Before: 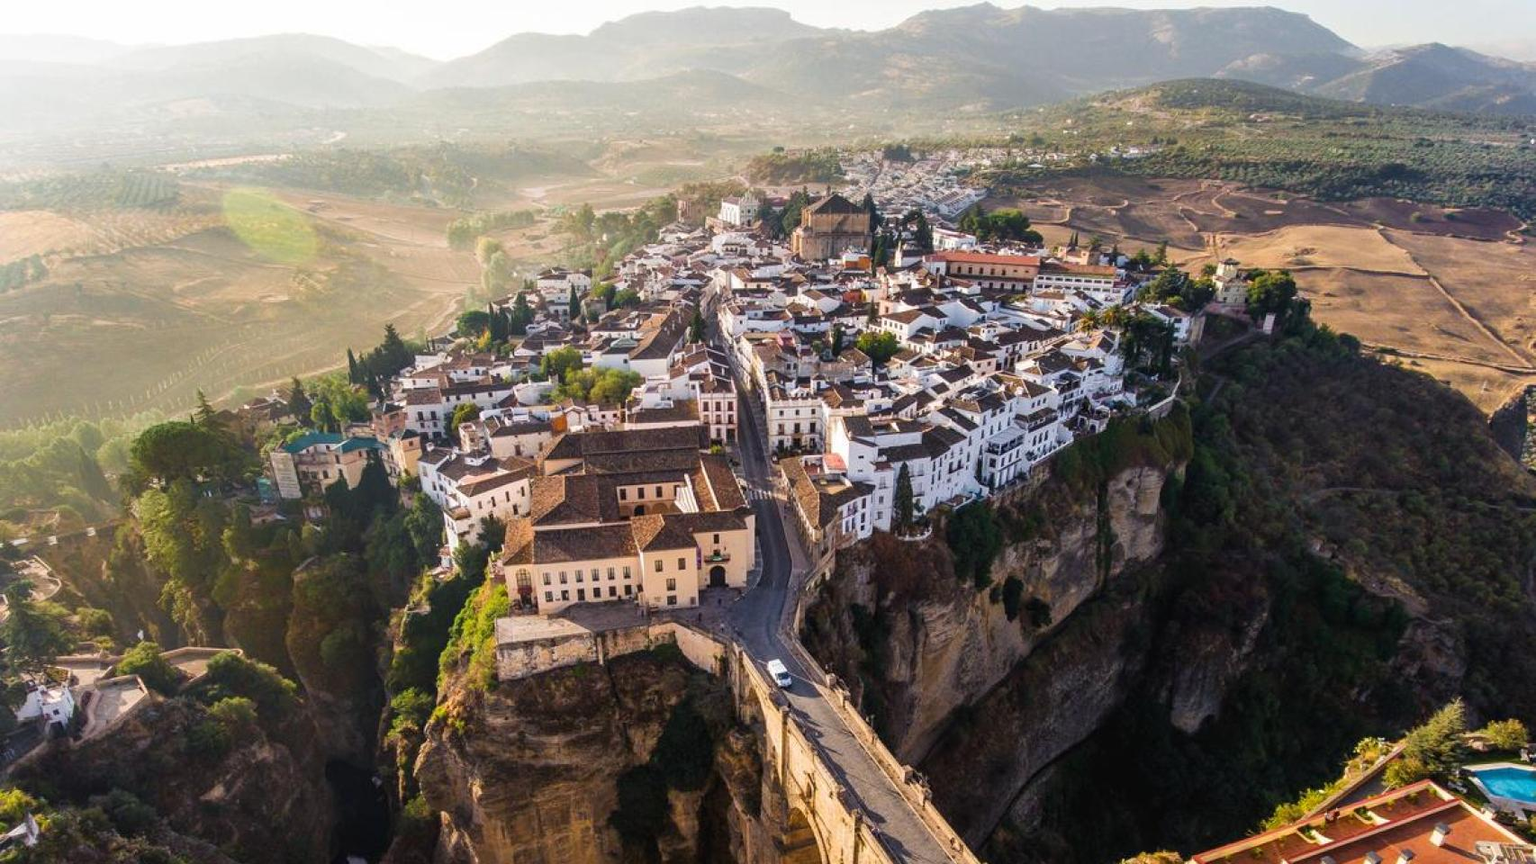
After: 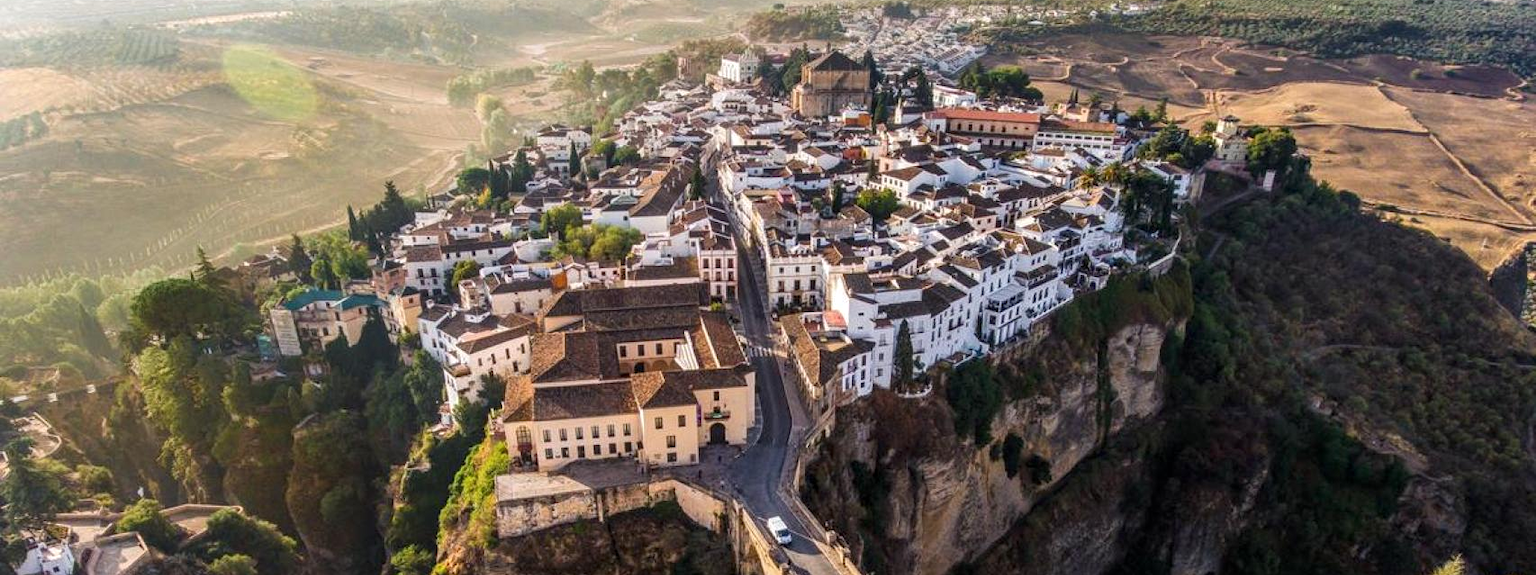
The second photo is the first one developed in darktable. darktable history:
crop: top 16.632%, bottom 16.74%
levels: mode automatic, levels [0.129, 0.519, 0.867]
local contrast: on, module defaults
